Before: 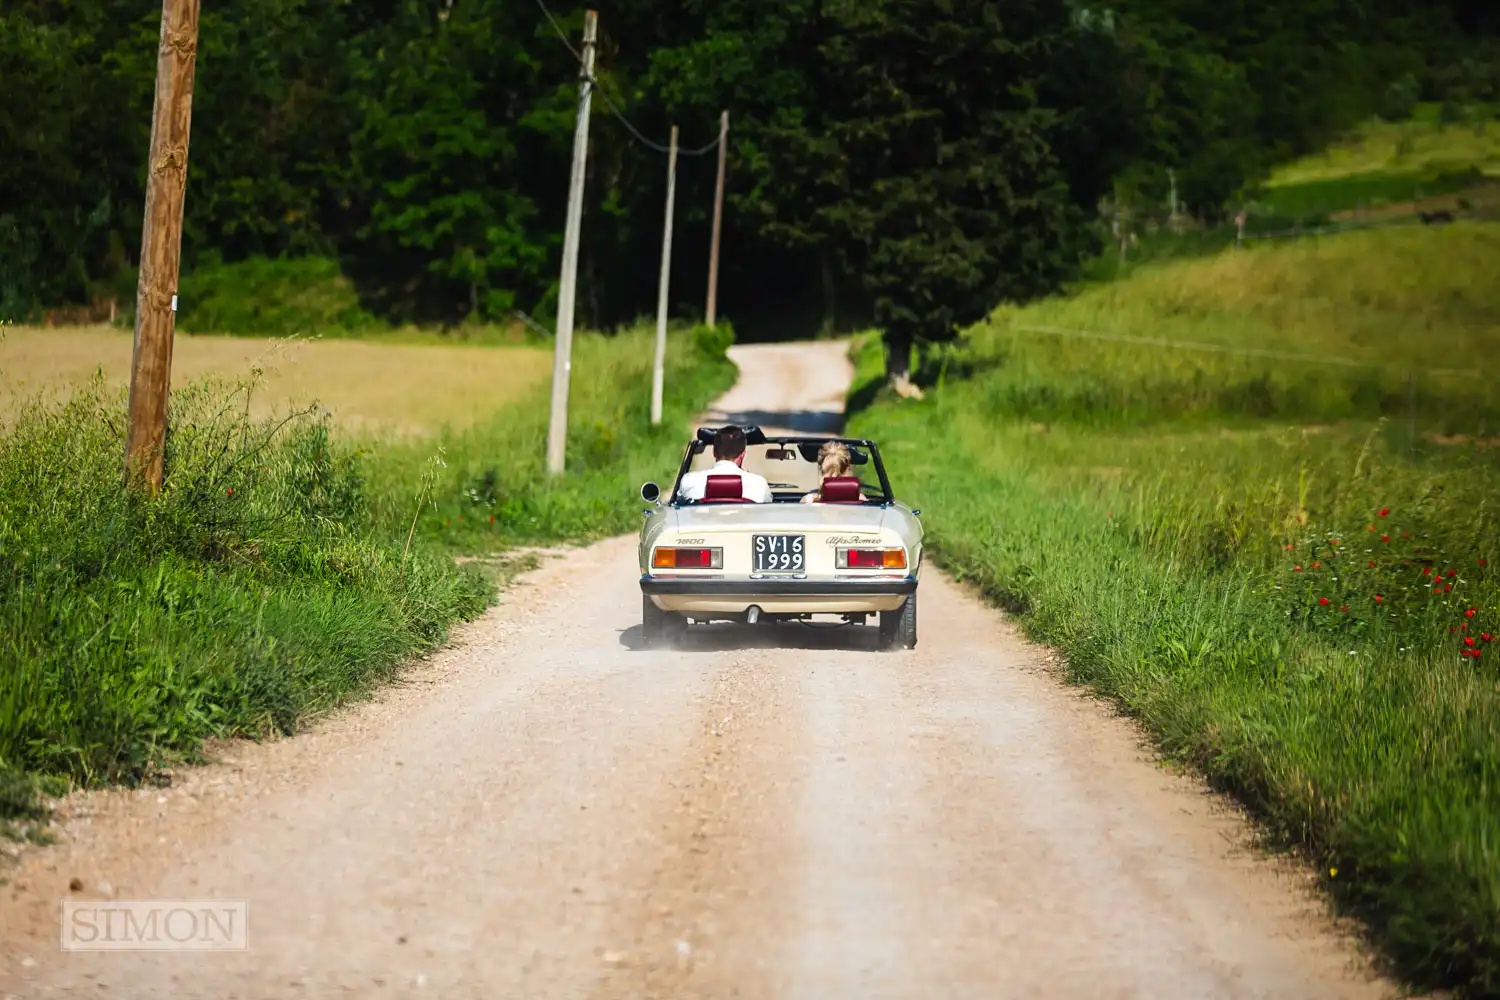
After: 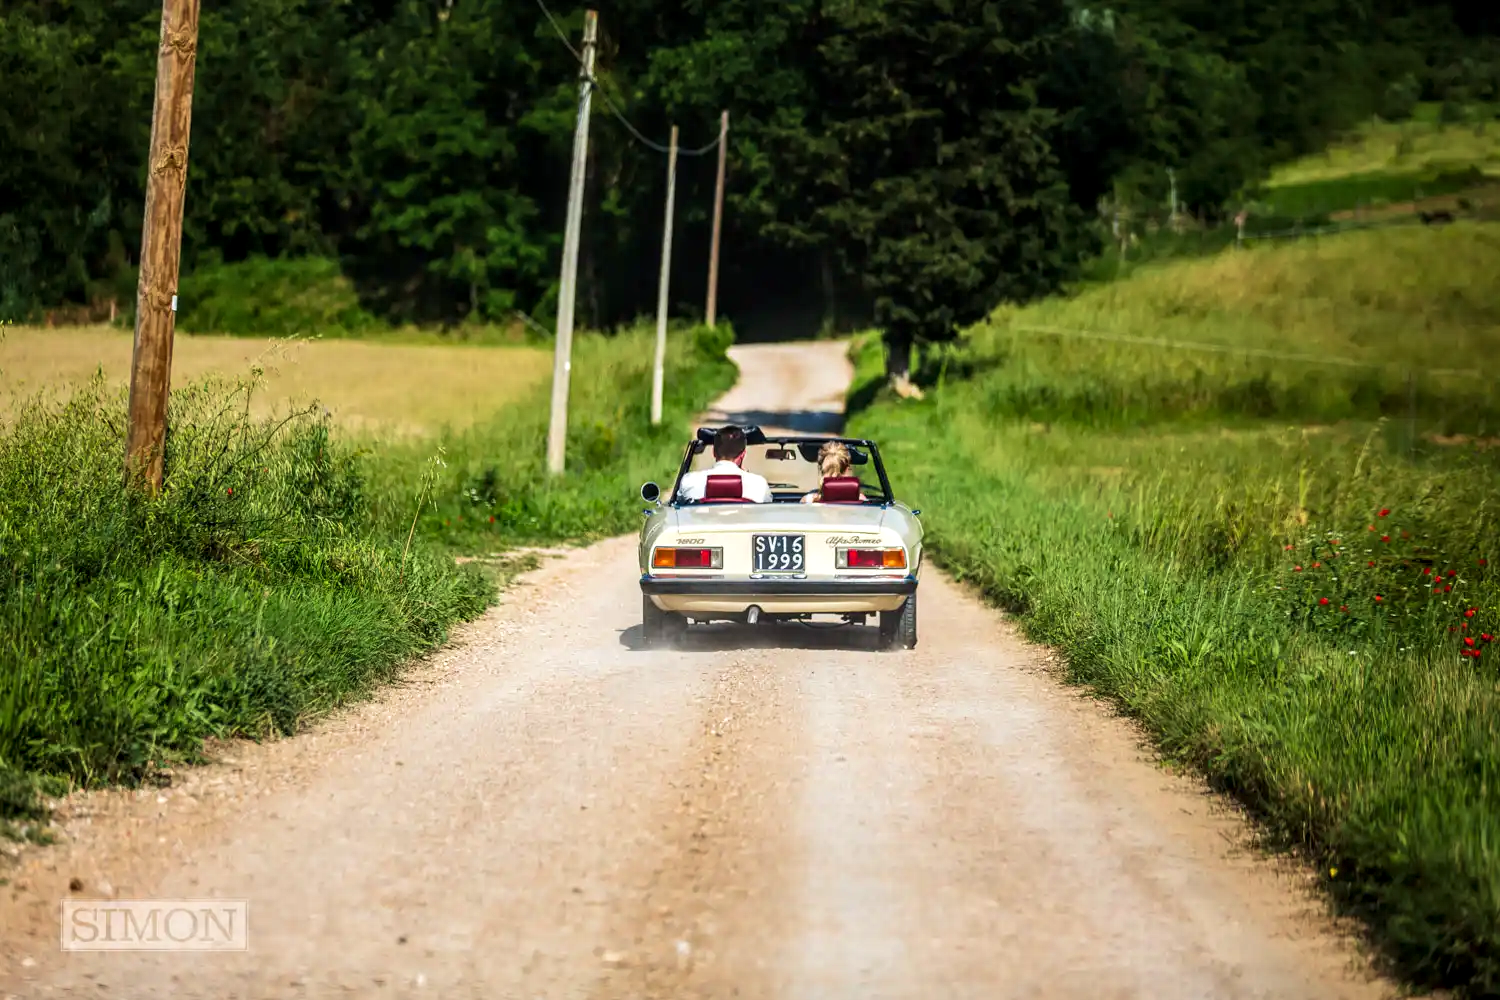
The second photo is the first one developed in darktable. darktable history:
velvia: on, module defaults
local contrast: detail 138%
